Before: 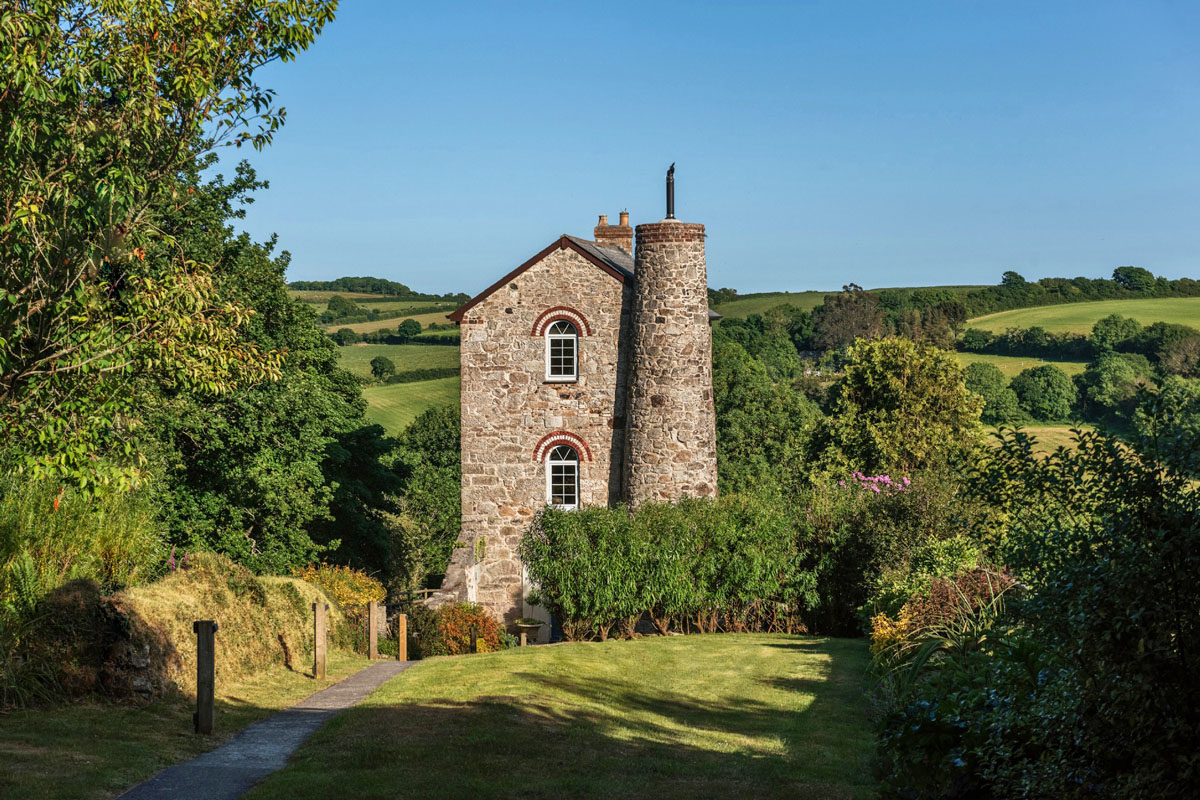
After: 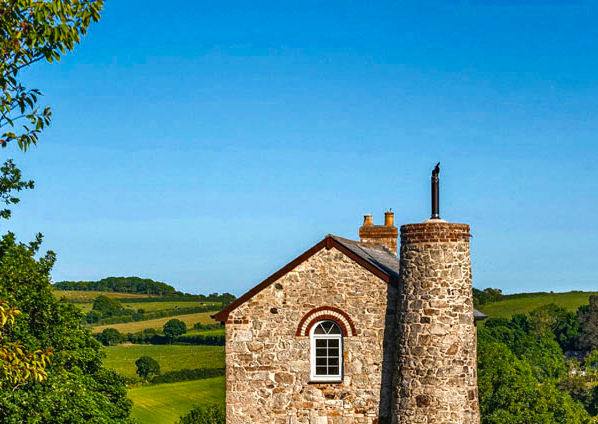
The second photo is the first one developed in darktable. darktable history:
color balance rgb: shadows lift › chroma 3.171%, shadows lift › hue 278.93°, power › luminance 3.479%, power › hue 230.06°, linear chroma grading › global chroma 9.042%, perceptual saturation grading › global saturation 19.497%, global vibrance 9.671%, contrast 14.869%, saturation formula JzAzBz (2021)
exposure: compensate highlight preservation false
haze removal: compatibility mode true, adaptive false
contrast equalizer: octaves 7, y [[0.5, 0.5, 0.472, 0.5, 0.5, 0.5], [0.5 ×6], [0.5 ×6], [0 ×6], [0 ×6]]
crop: left 19.605%, right 30.561%, bottom 46.965%
